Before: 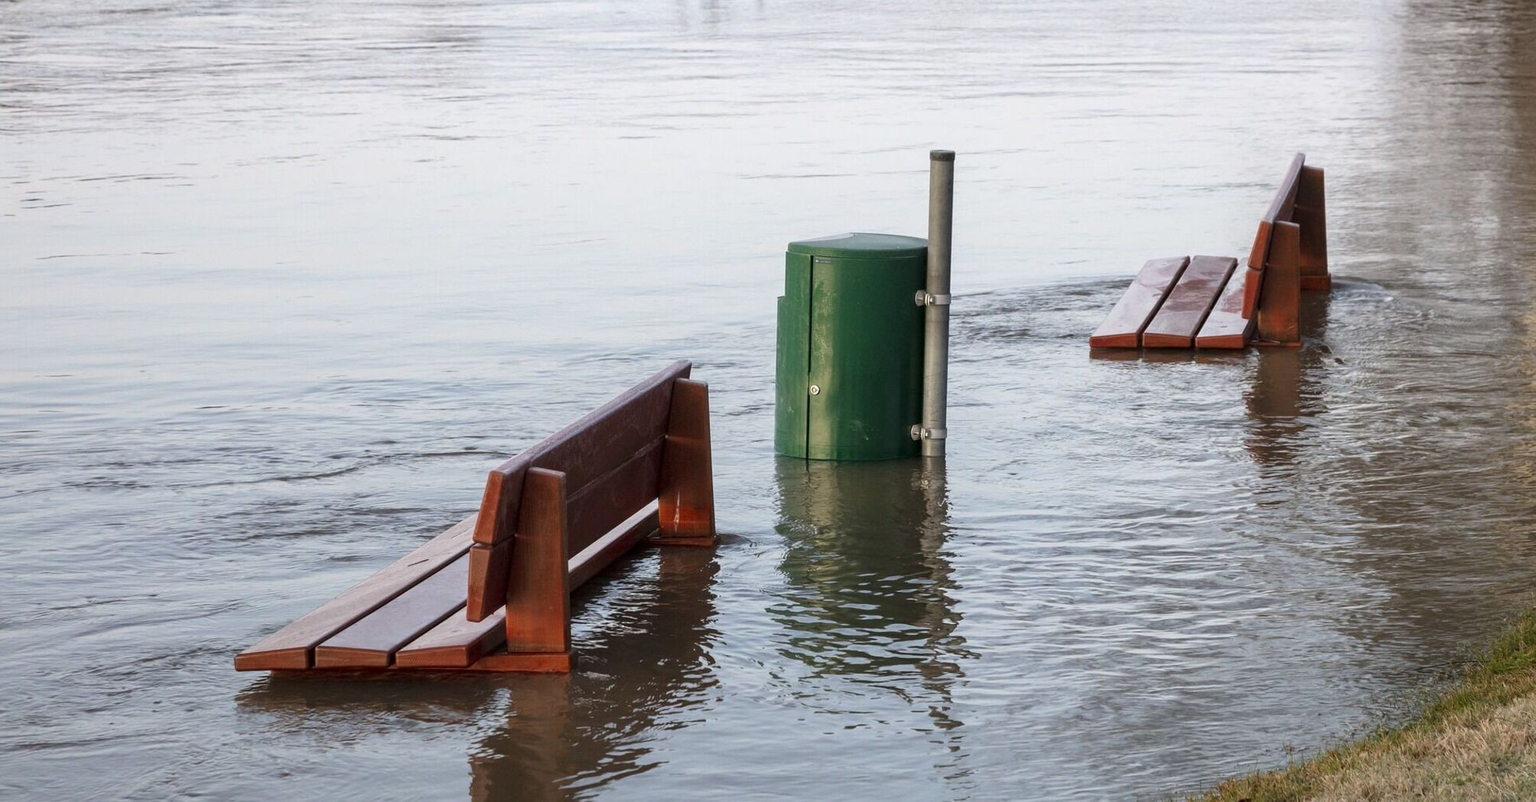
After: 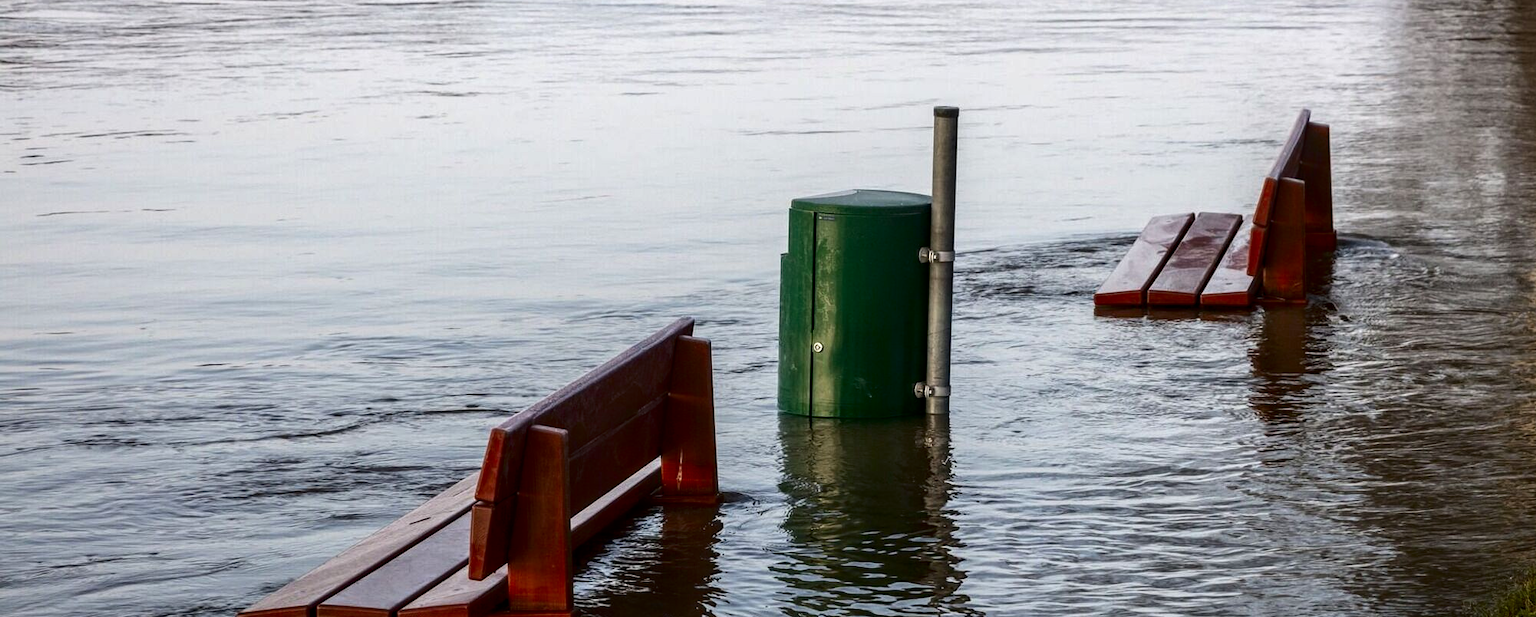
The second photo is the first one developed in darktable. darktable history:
local contrast: detail 130%
crop: top 5.582%, bottom 17.73%
exposure: black level correction 0.001, compensate highlight preservation false
contrast brightness saturation: contrast 0.13, brightness -0.244, saturation 0.148
tone equalizer: edges refinement/feathering 500, mask exposure compensation -1.57 EV, preserve details no
